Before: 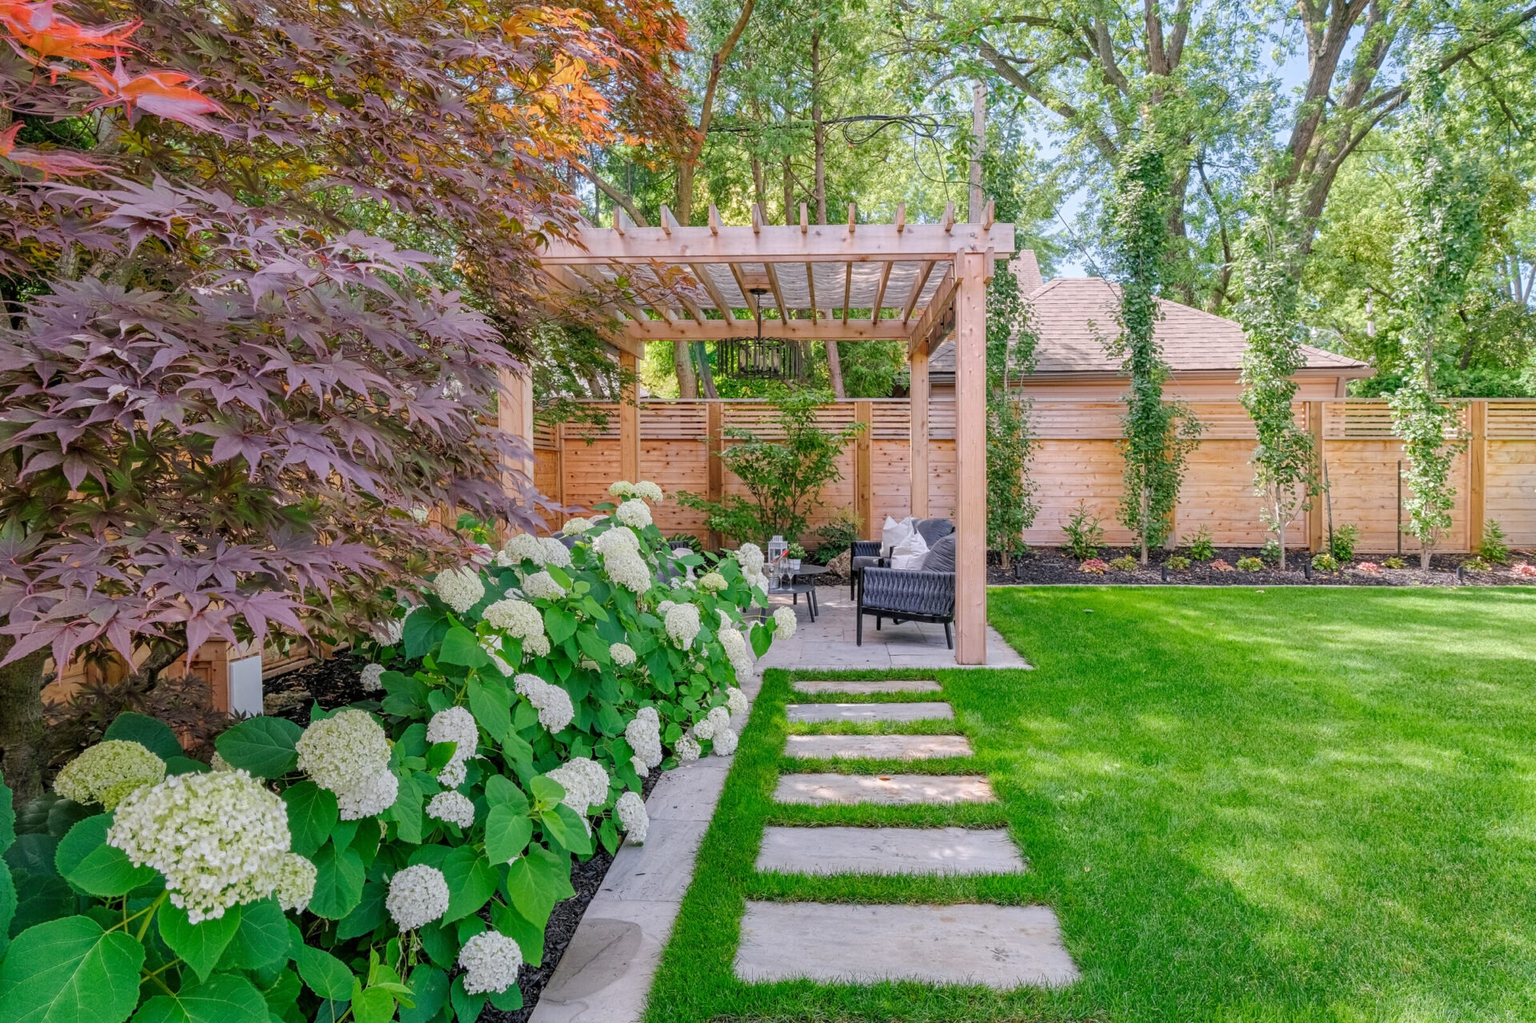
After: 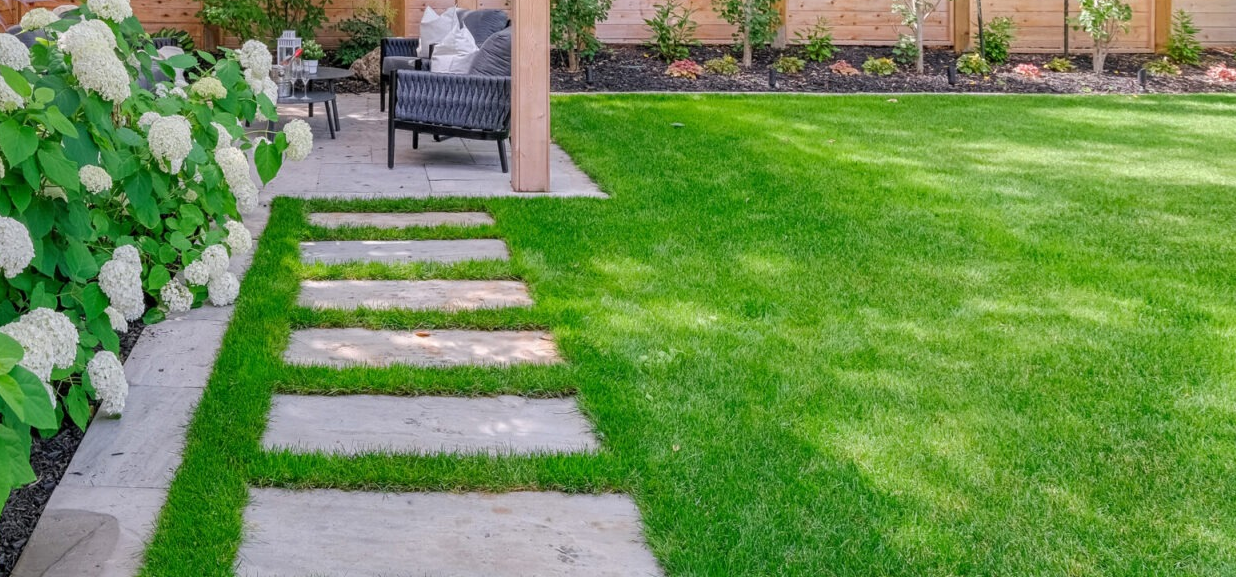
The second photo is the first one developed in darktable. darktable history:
crop and rotate: left 35.575%, top 50.034%, bottom 4.826%
